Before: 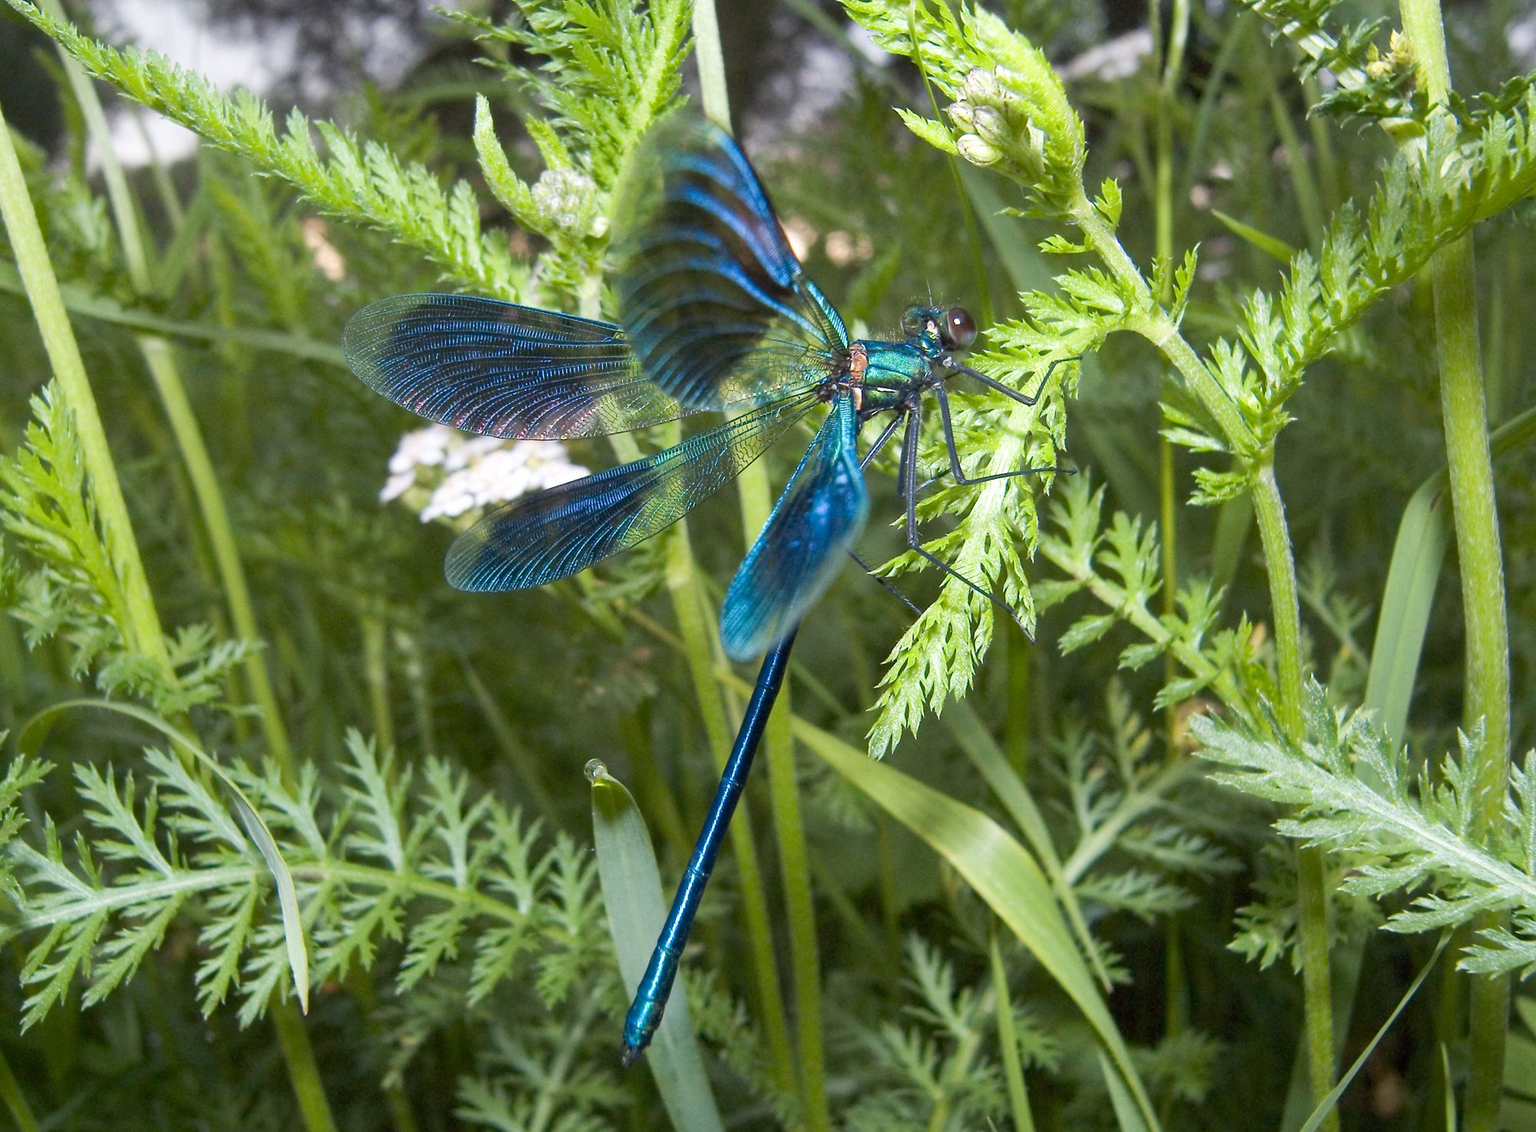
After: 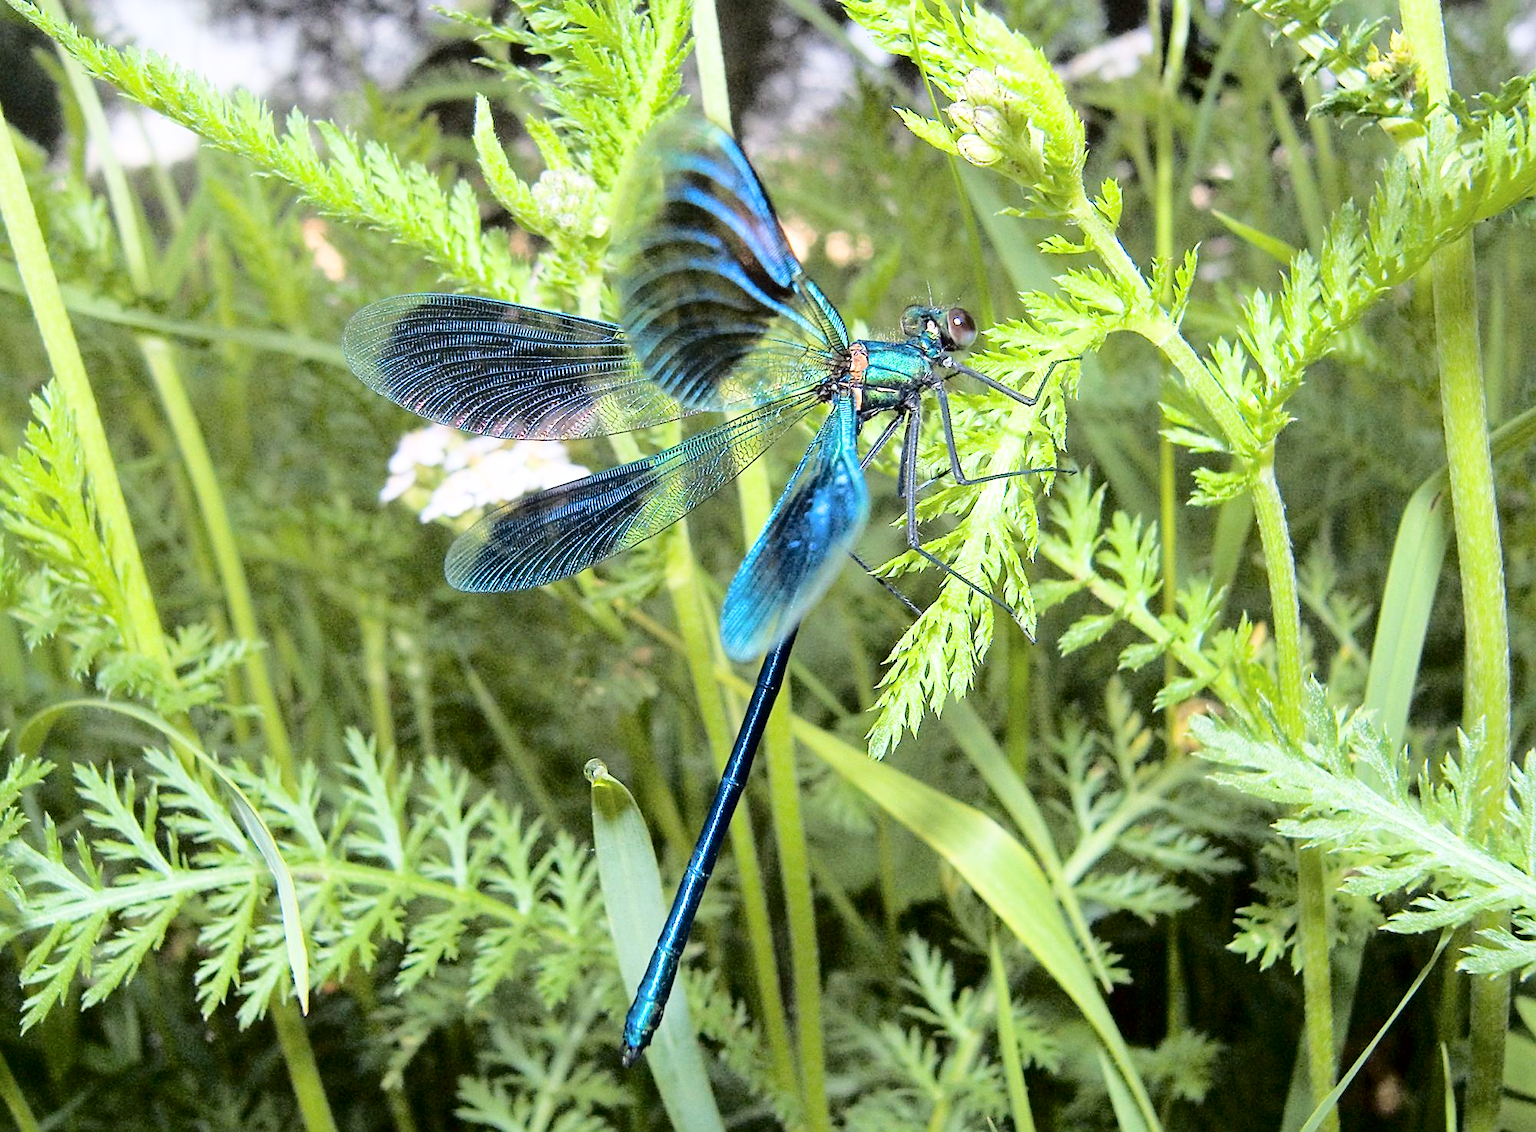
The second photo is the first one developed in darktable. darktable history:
base curve: curves: ch0 [(0, 0) (0.028, 0.03) (0.121, 0.232) (0.46, 0.748) (0.859, 0.968) (1, 1)]
tone curve: curves: ch0 [(0, 0) (0.004, 0) (0.133, 0.076) (0.325, 0.362) (0.879, 0.885) (1, 1)], color space Lab, independent channels, preserve colors none
sharpen: on, module defaults
